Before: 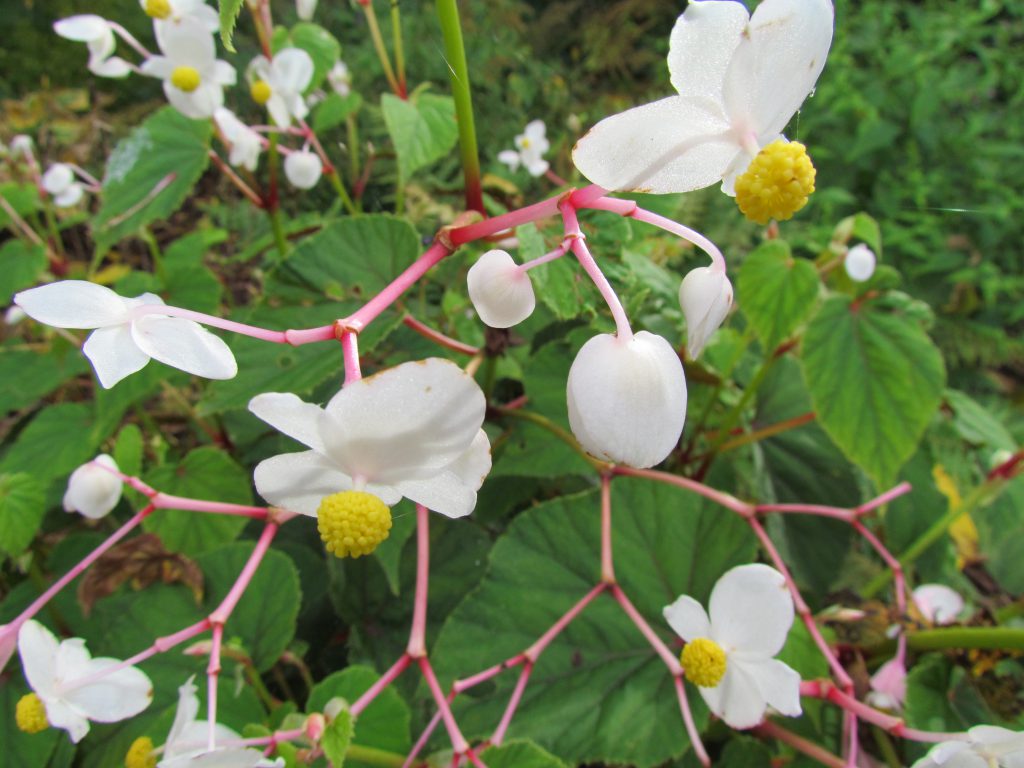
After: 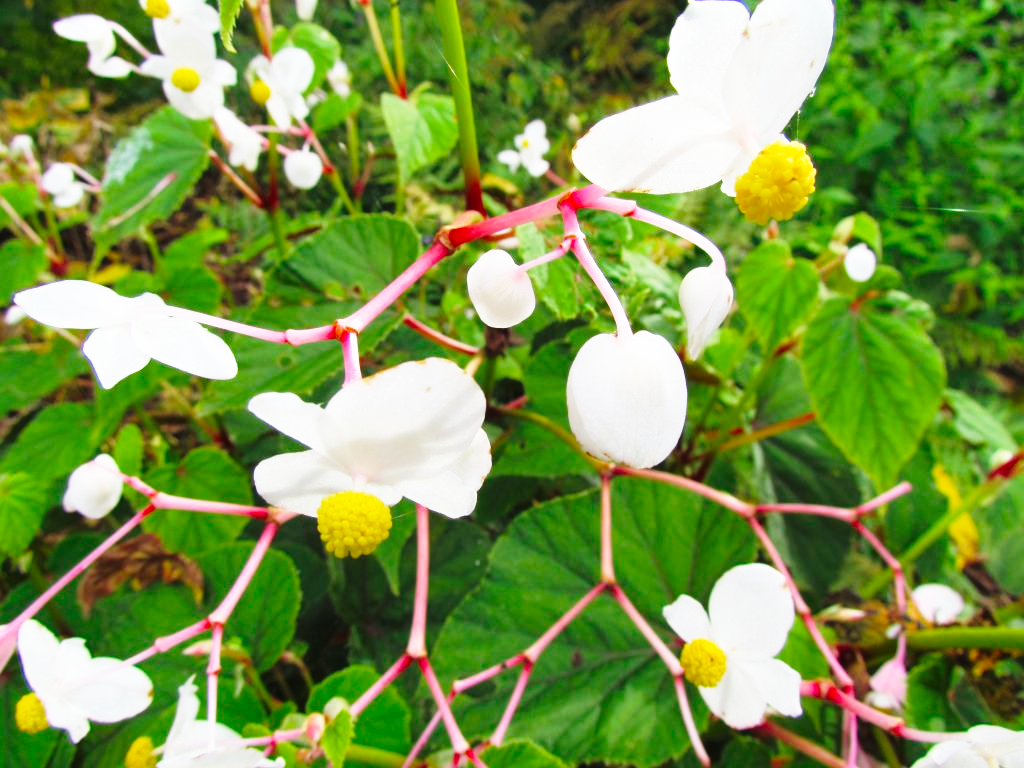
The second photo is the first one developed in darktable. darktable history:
base curve: curves: ch0 [(0, 0) (0.026, 0.03) (0.109, 0.232) (0.351, 0.748) (0.669, 0.968) (1, 1)], preserve colors none
exposure: exposure -0.151 EV, compensate highlight preservation false
color balance rgb: perceptual saturation grading › global saturation 8.89%, saturation formula JzAzBz (2021)
